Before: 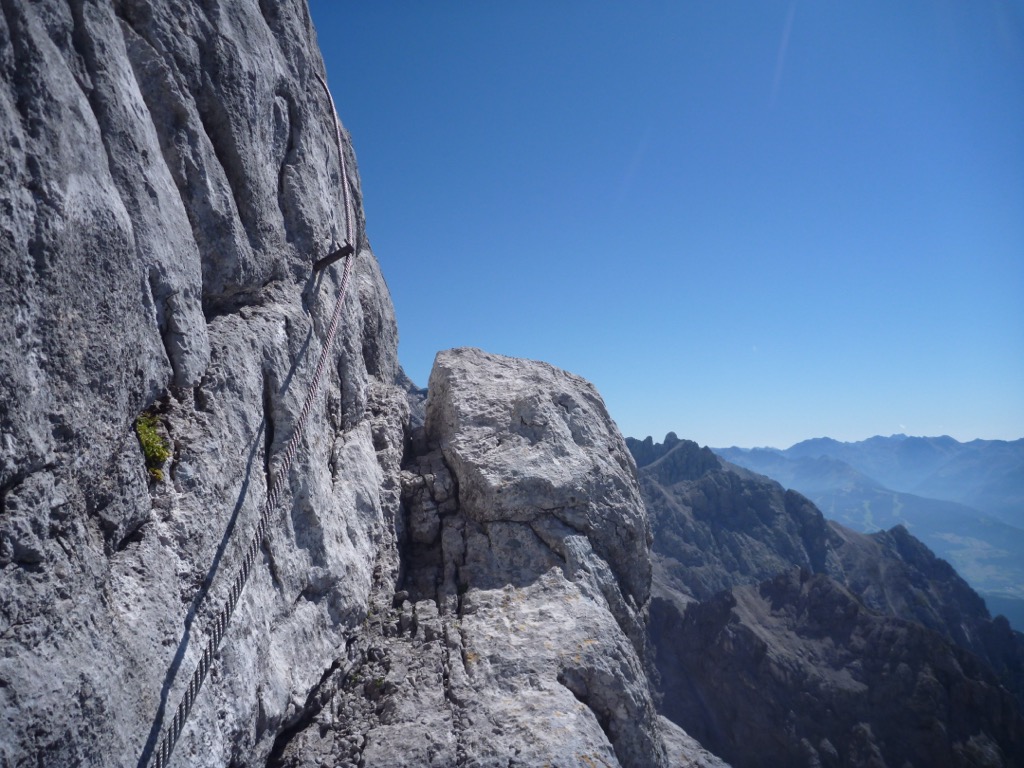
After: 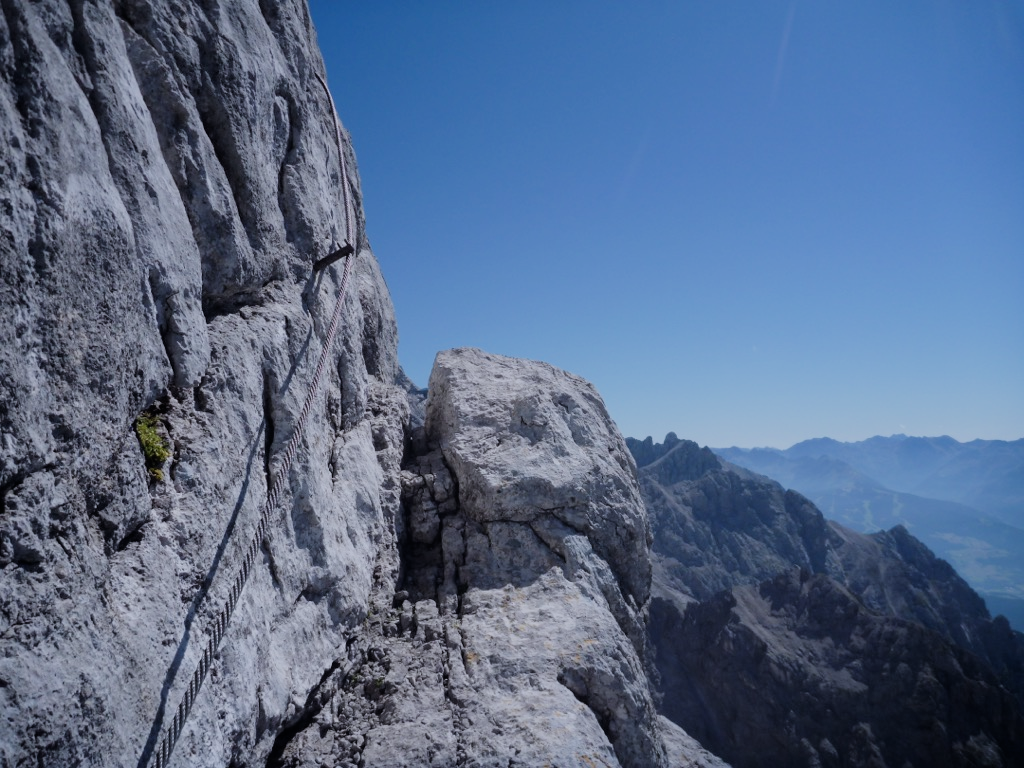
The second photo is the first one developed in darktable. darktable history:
filmic rgb: black relative exposure -7.15 EV, white relative exposure 5.36 EV, hardness 3.02
color correction: highlights a* -0.137, highlights b* -5.91, shadows a* -0.137, shadows b* -0.137
